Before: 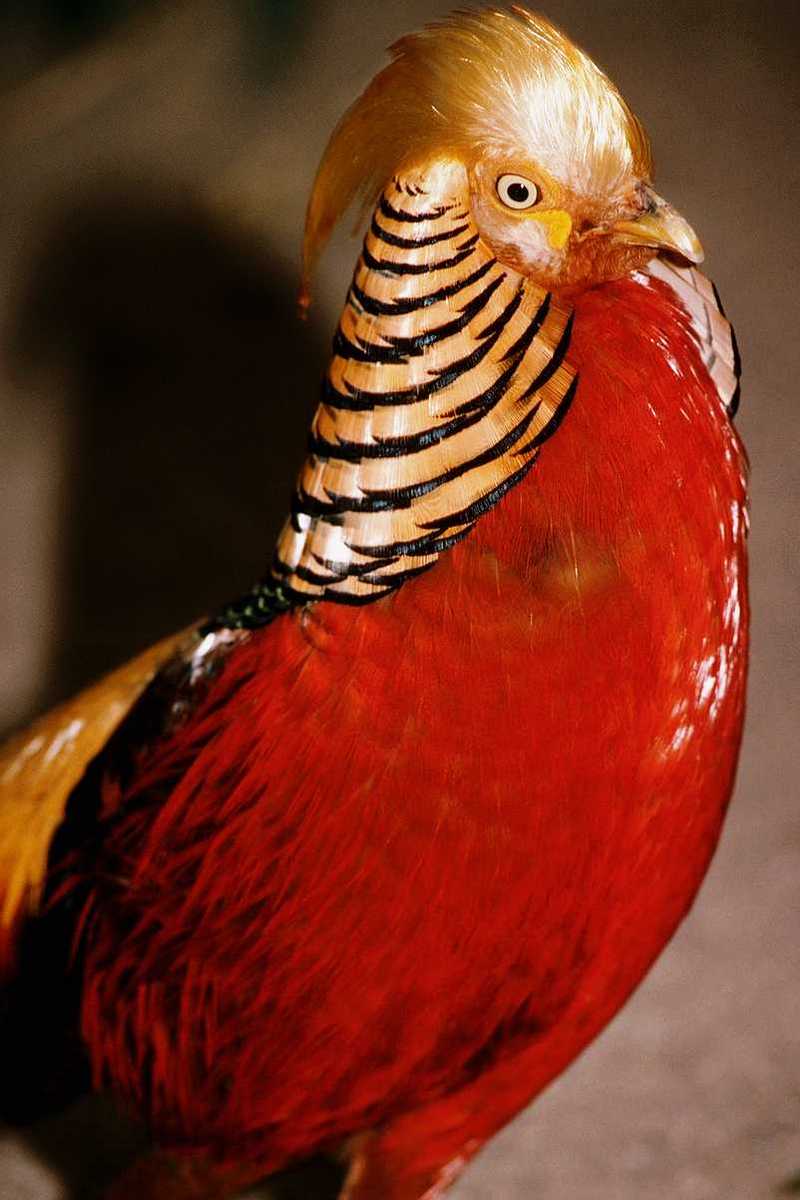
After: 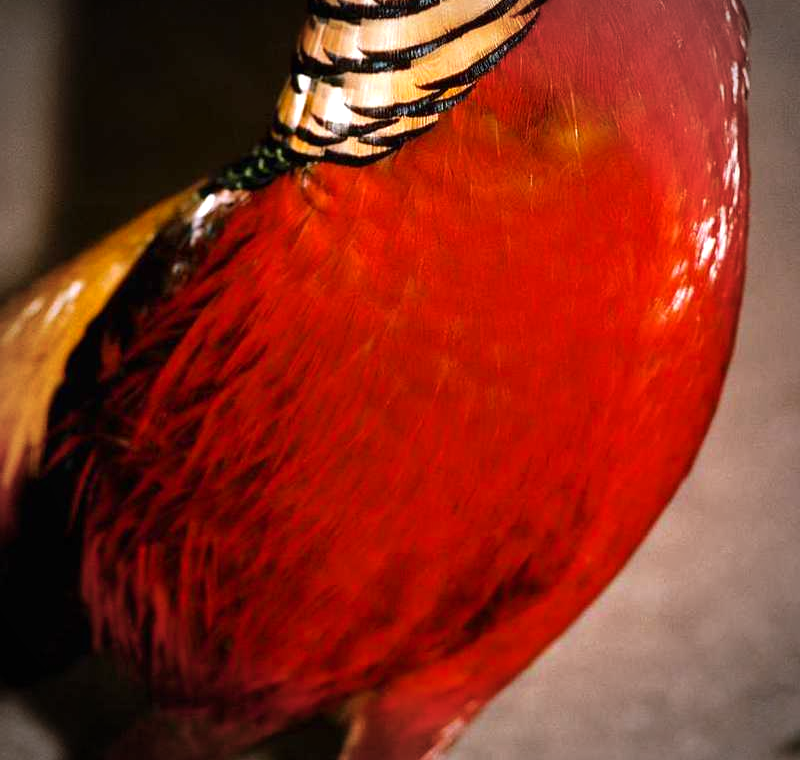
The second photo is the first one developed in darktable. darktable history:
vignetting: automatic ratio true, unbound false
crop and rotate: top 36.655%
color balance rgb: perceptual saturation grading › global saturation 9.997%, global vibrance 14.304%
exposure: black level correction 0, exposure 0.498 EV, compensate exposure bias true, compensate highlight preservation false
